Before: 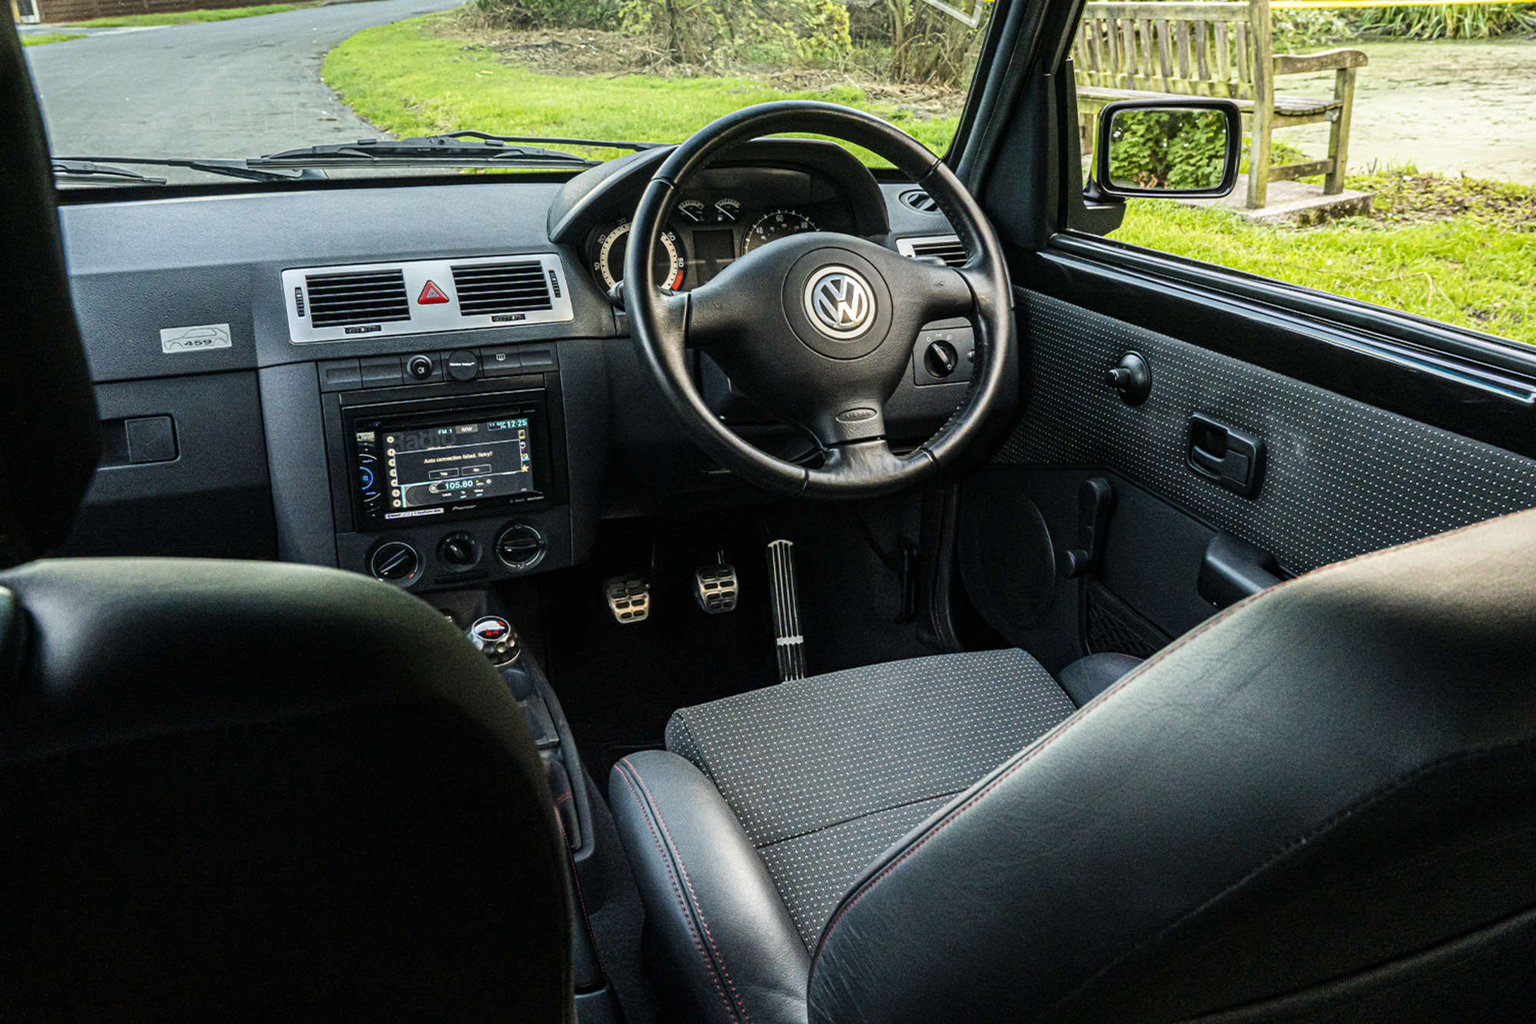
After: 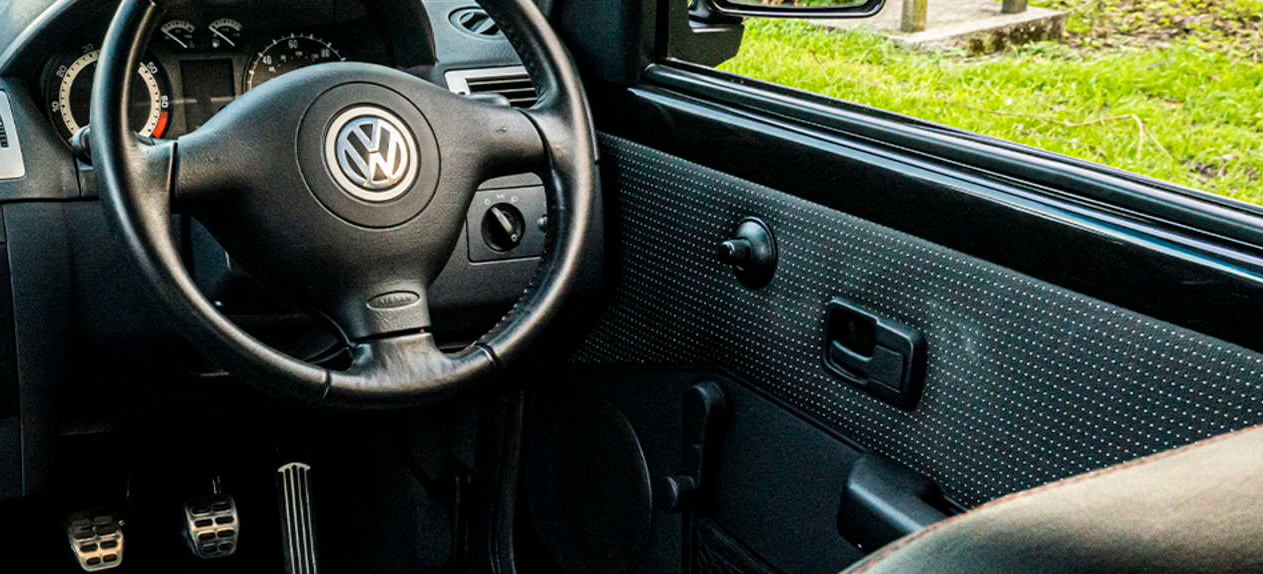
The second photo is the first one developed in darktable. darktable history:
crop: left 36.14%, top 18.034%, right 0.702%, bottom 38.88%
